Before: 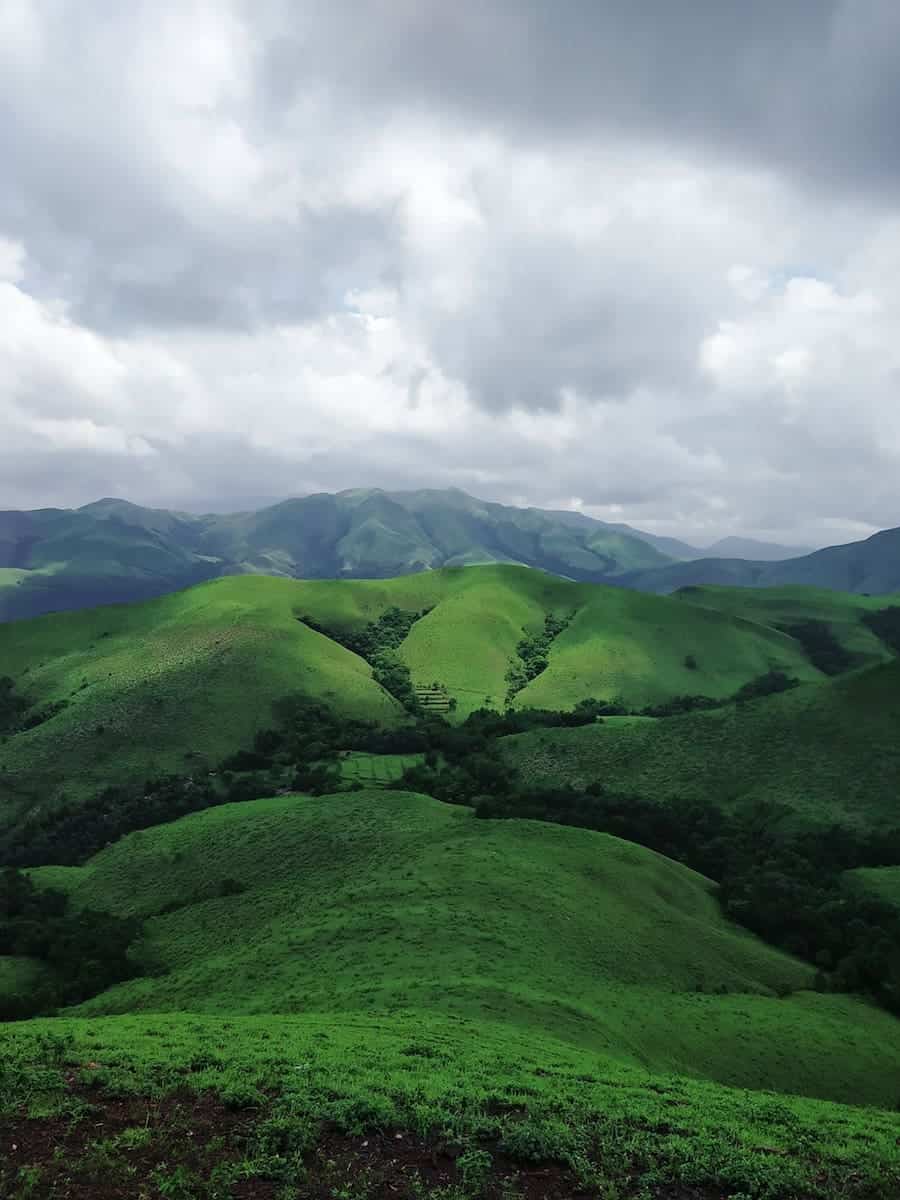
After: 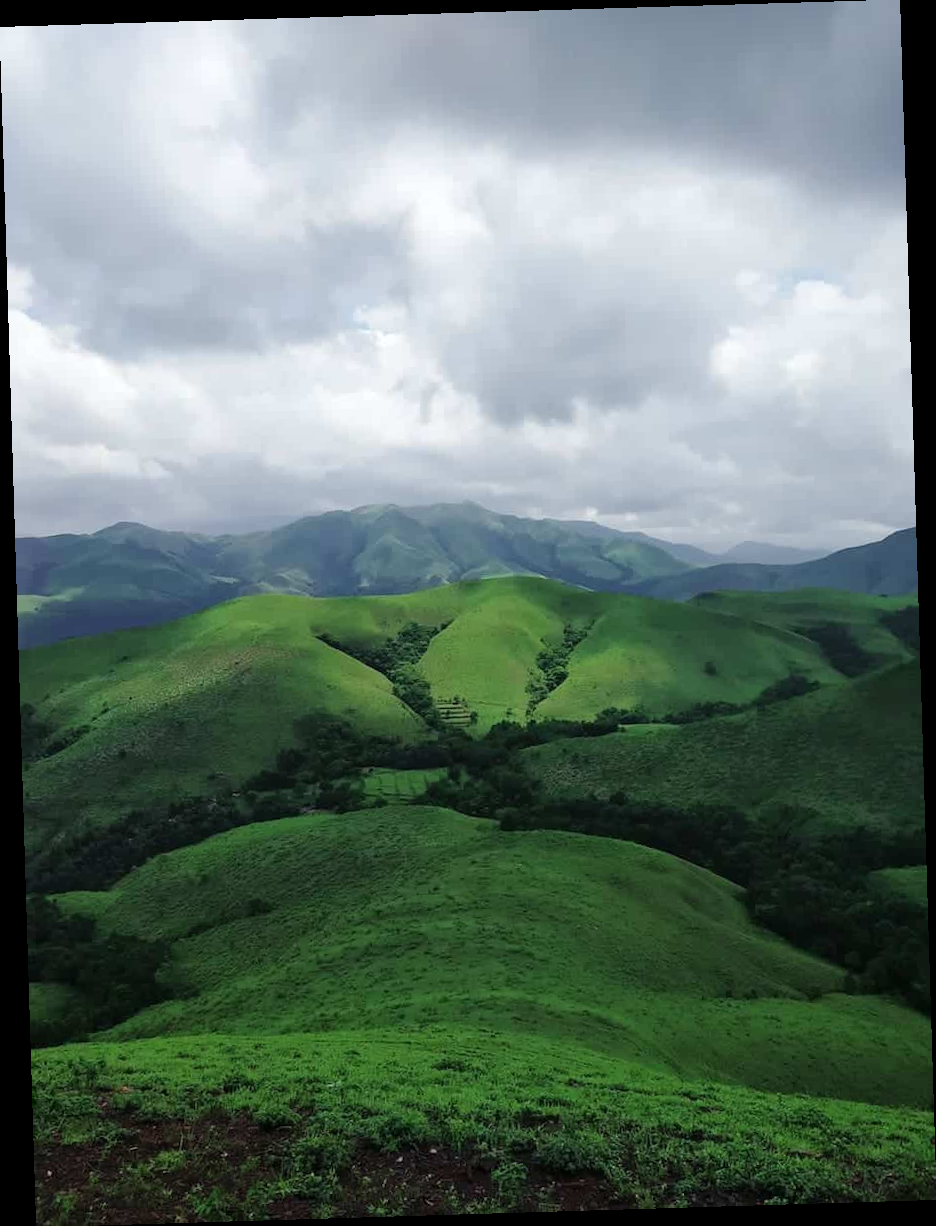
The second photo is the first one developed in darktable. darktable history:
rotate and perspective: rotation -1.75°, automatic cropping off
